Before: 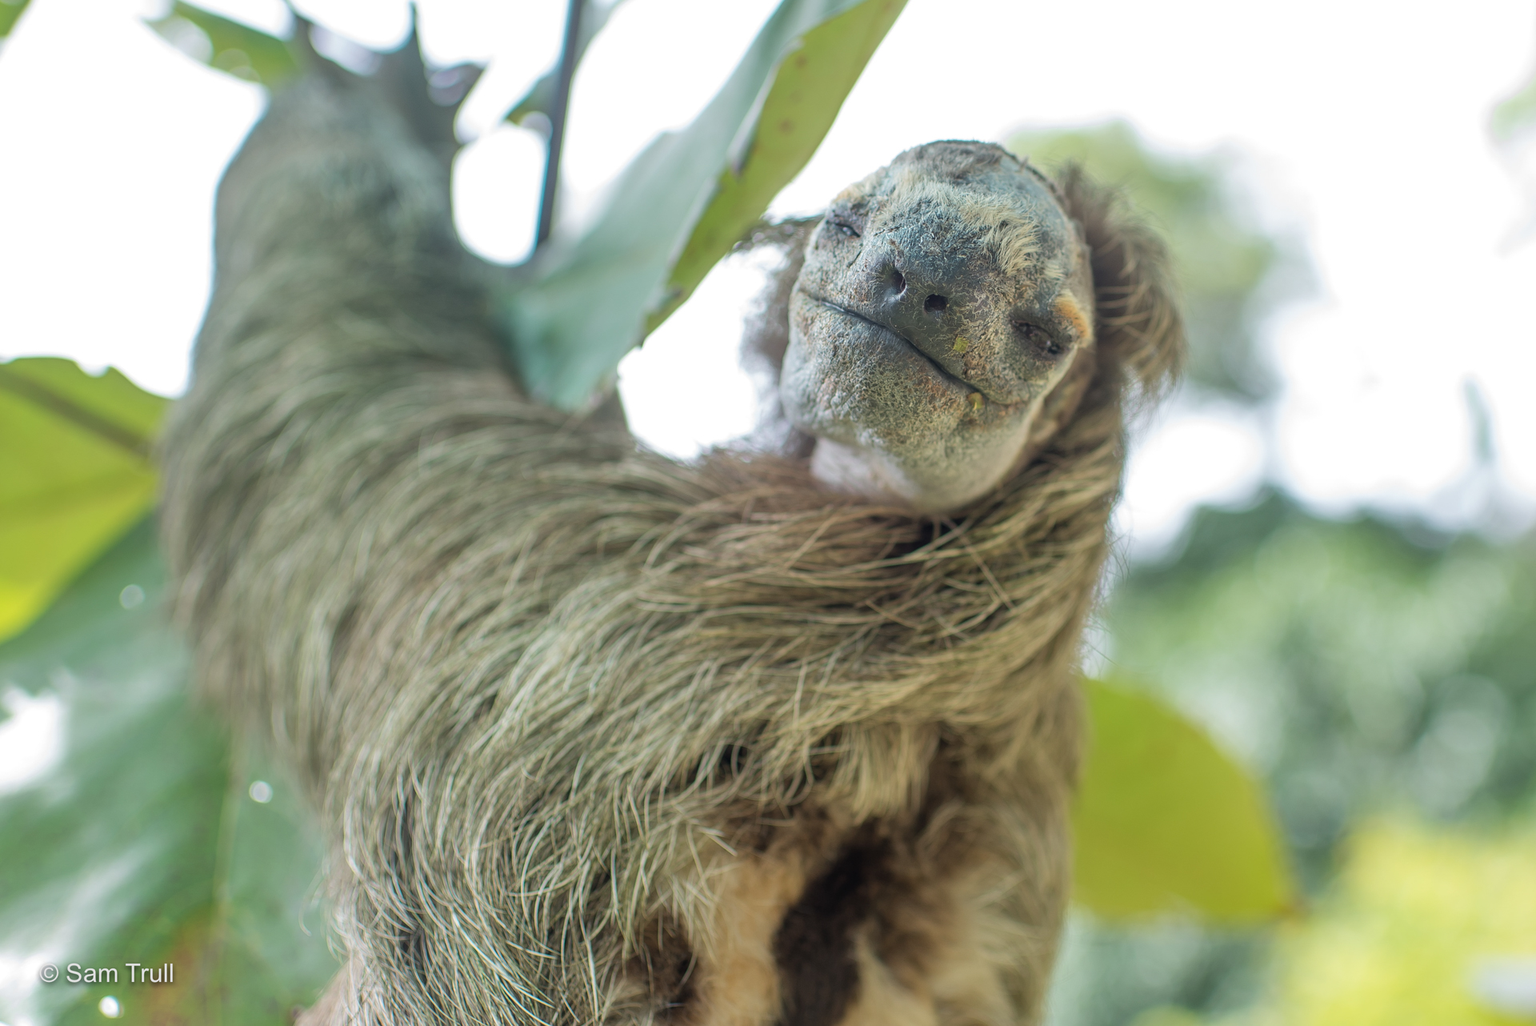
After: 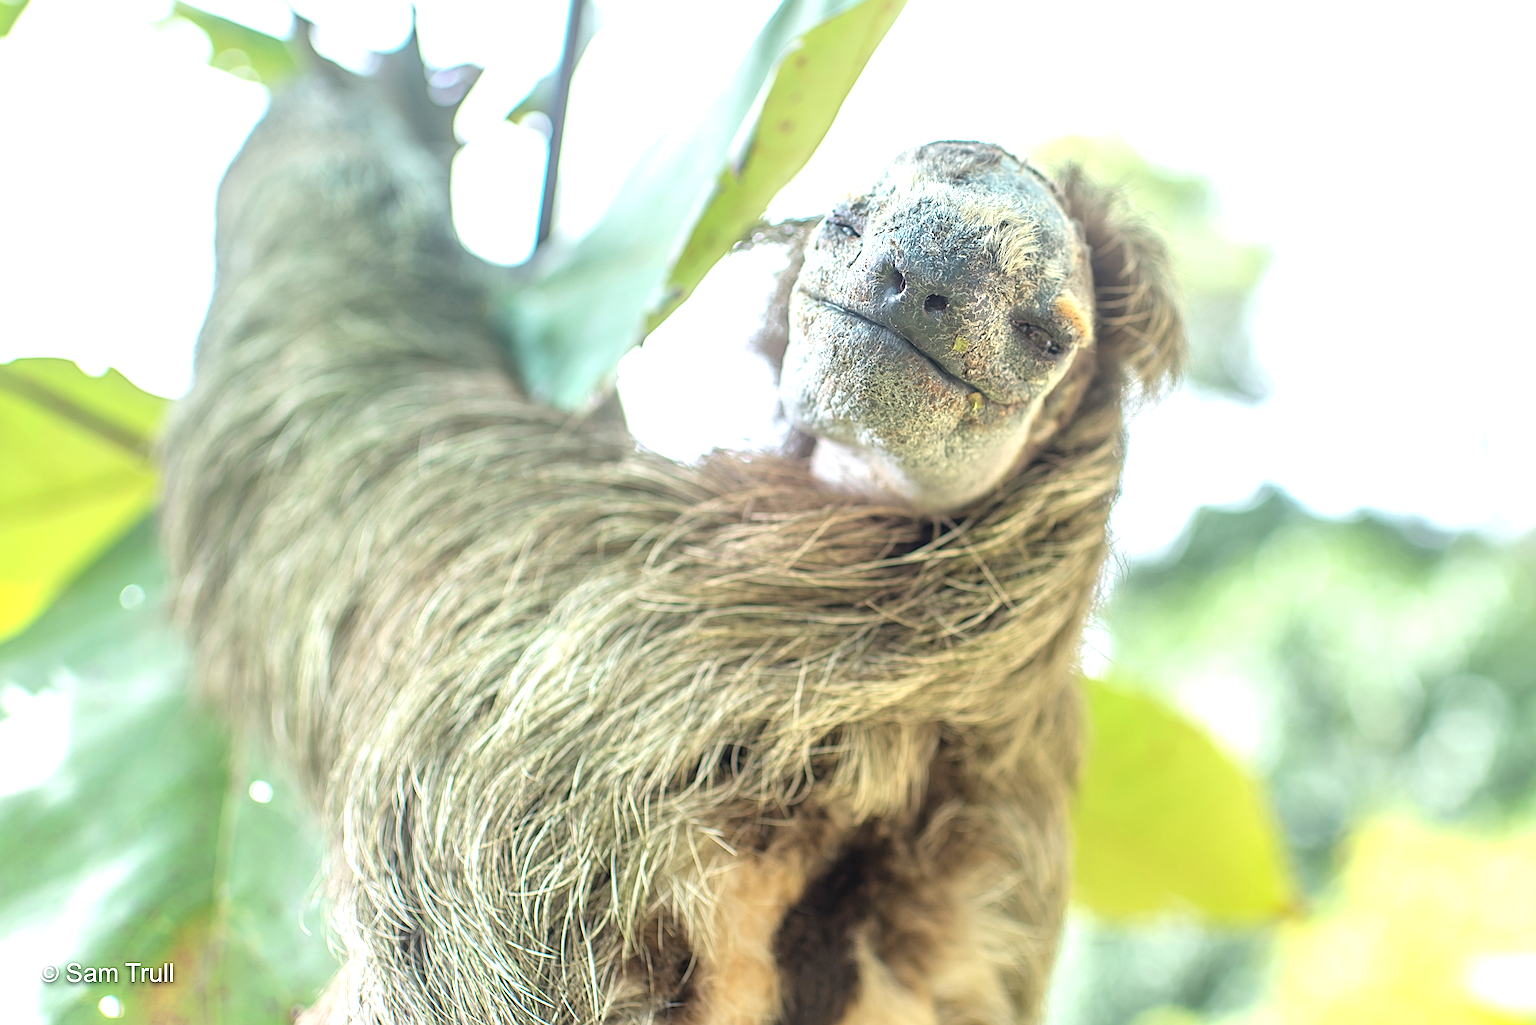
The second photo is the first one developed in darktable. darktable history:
exposure: black level correction 0, exposure 1.096 EV, compensate highlight preservation false
sharpen: on, module defaults
